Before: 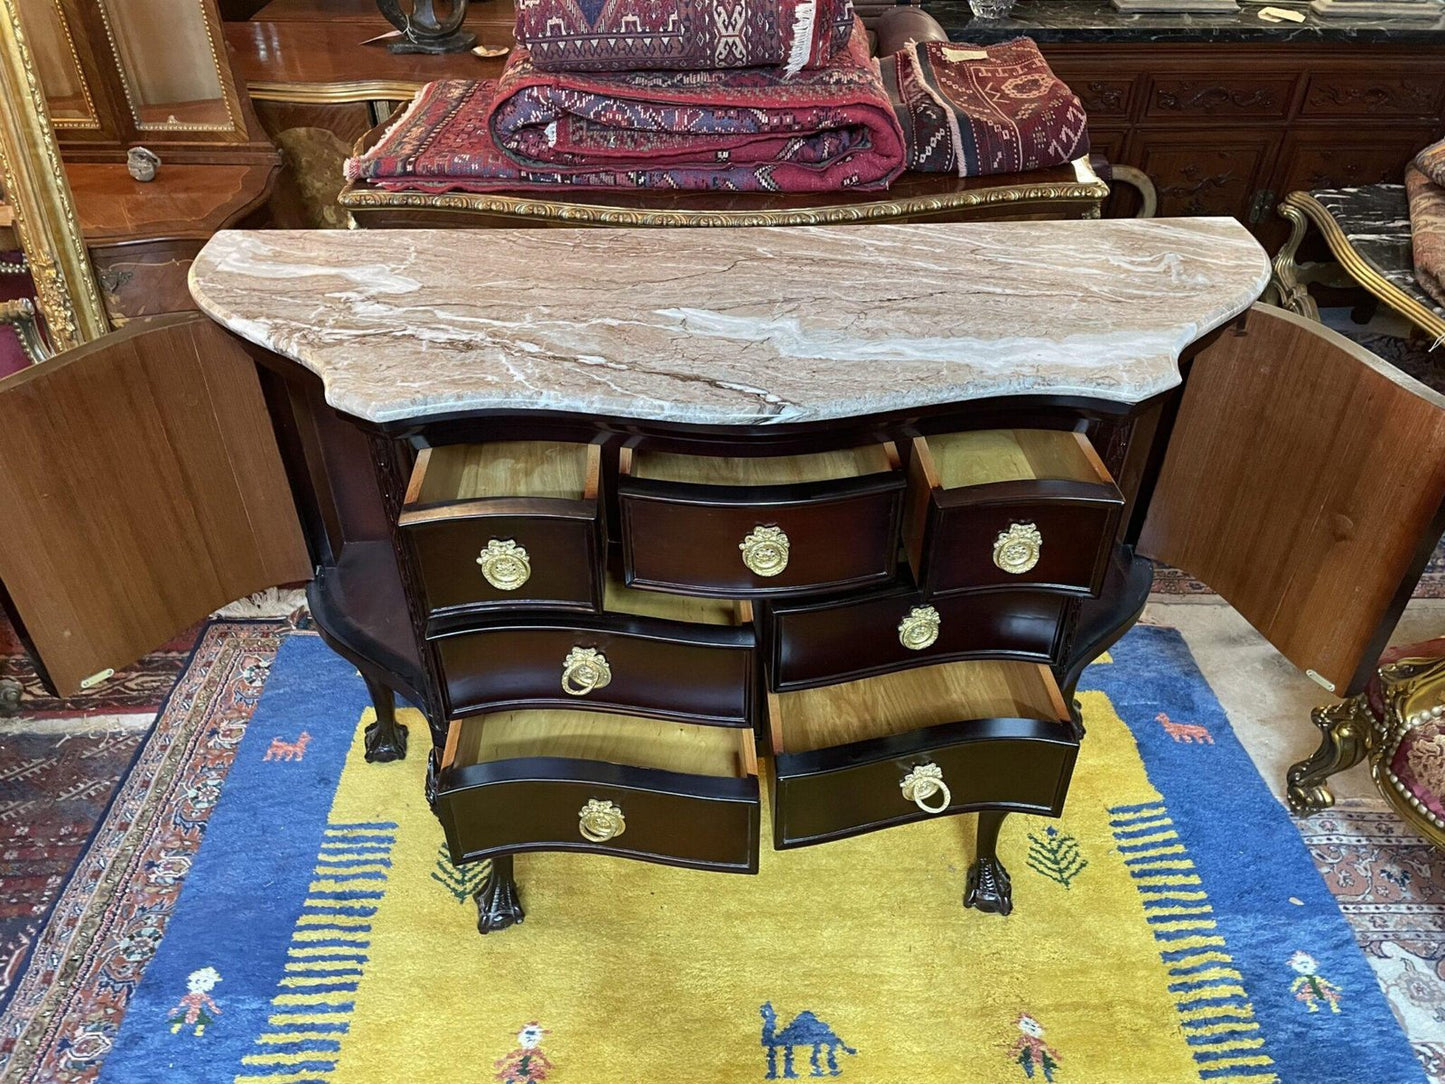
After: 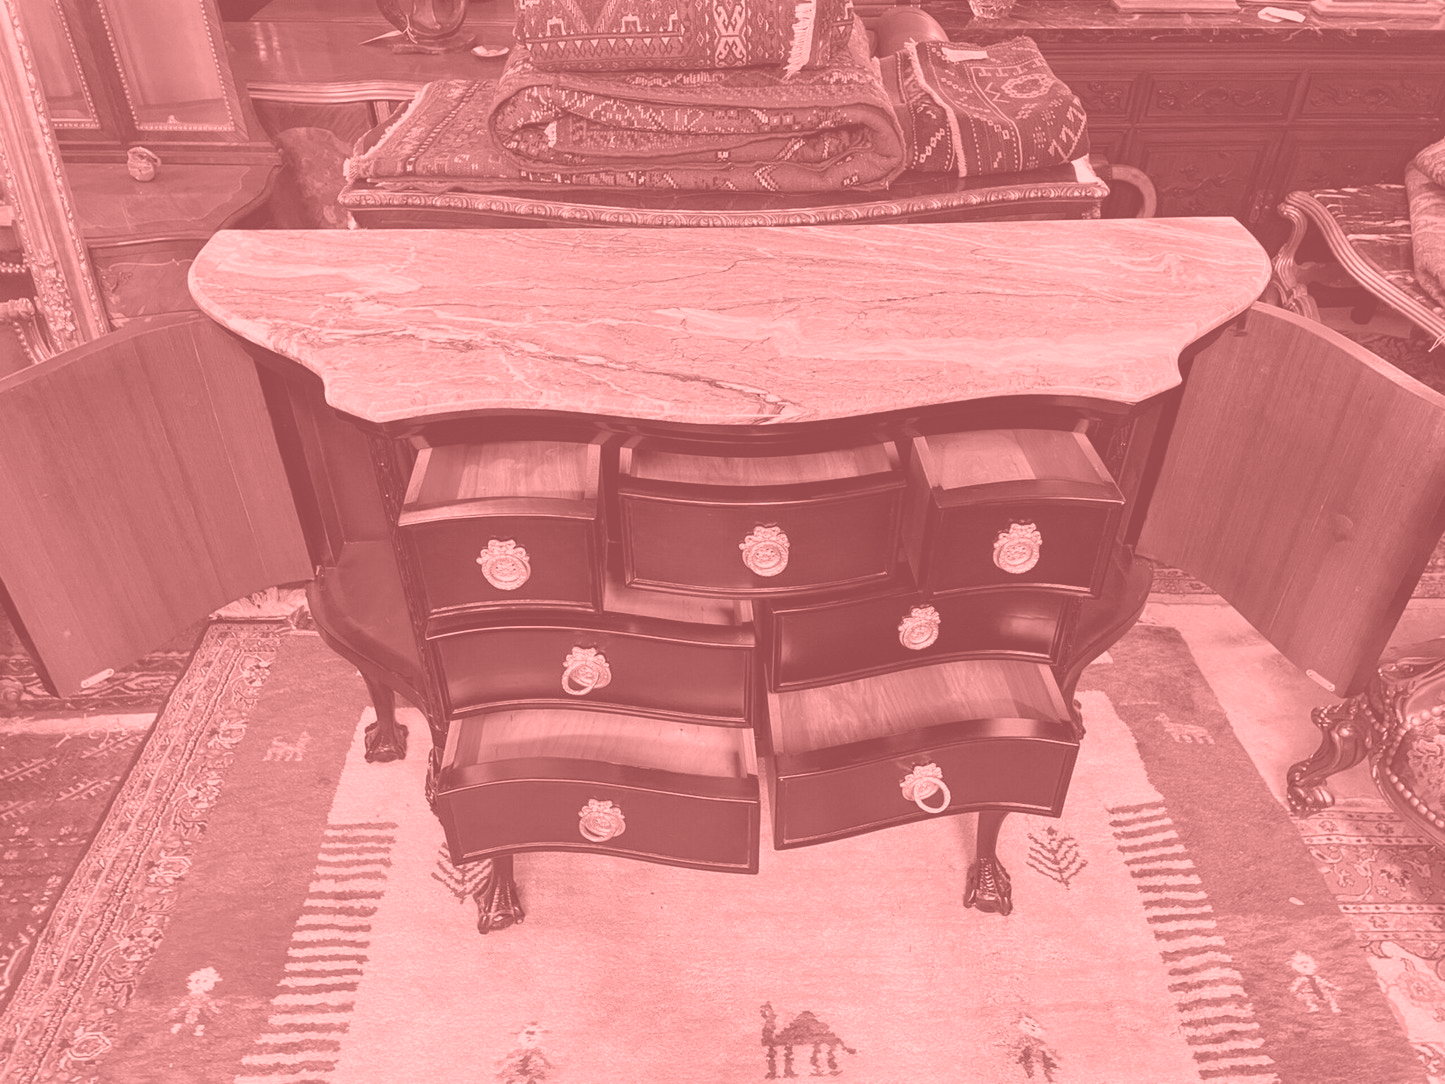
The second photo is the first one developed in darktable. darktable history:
color balance: lift [1, 1, 0.999, 1.001], gamma [1, 1.003, 1.005, 0.995], gain [1, 0.992, 0.988, 1.012], contrast 5%, output saturation 110%
colorize: saturation 51%, source mix 50.67%, lightness 50.67%
